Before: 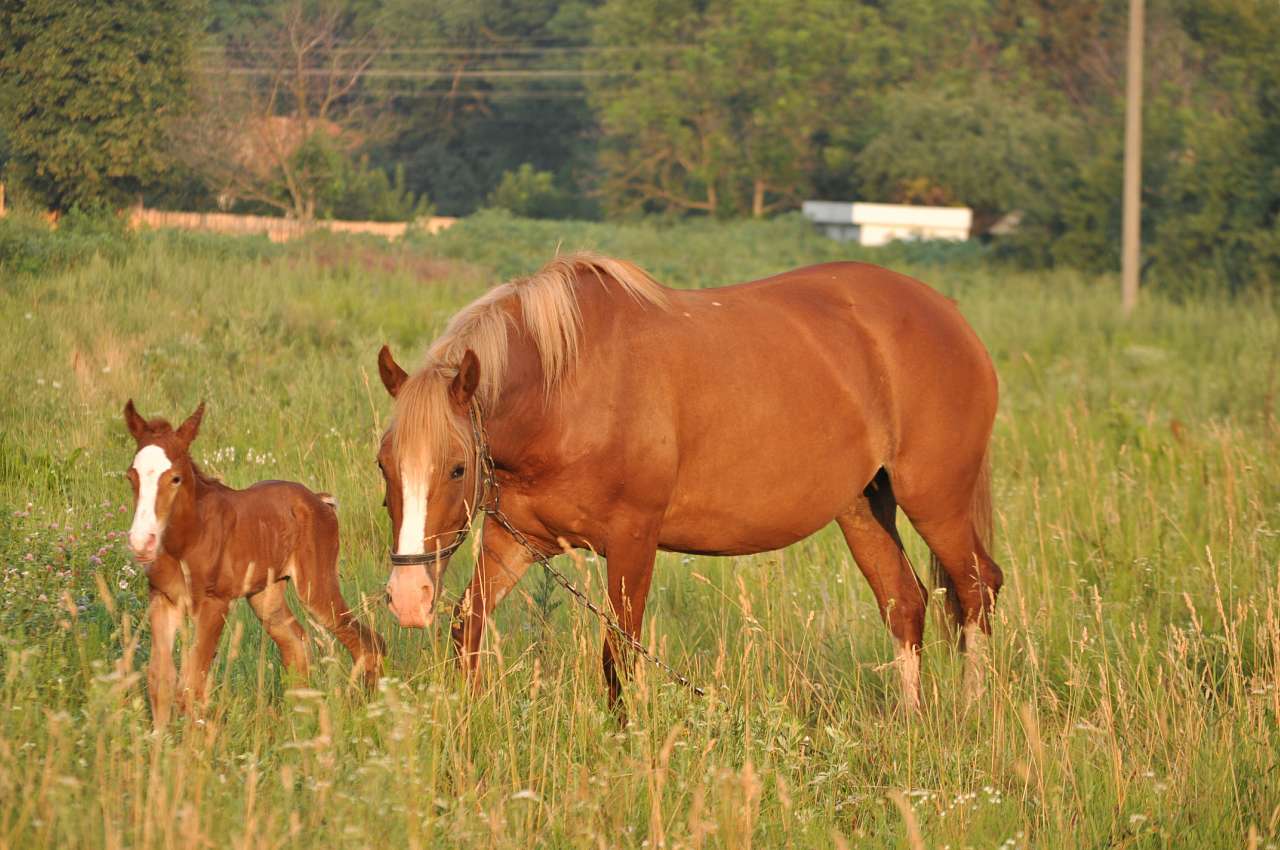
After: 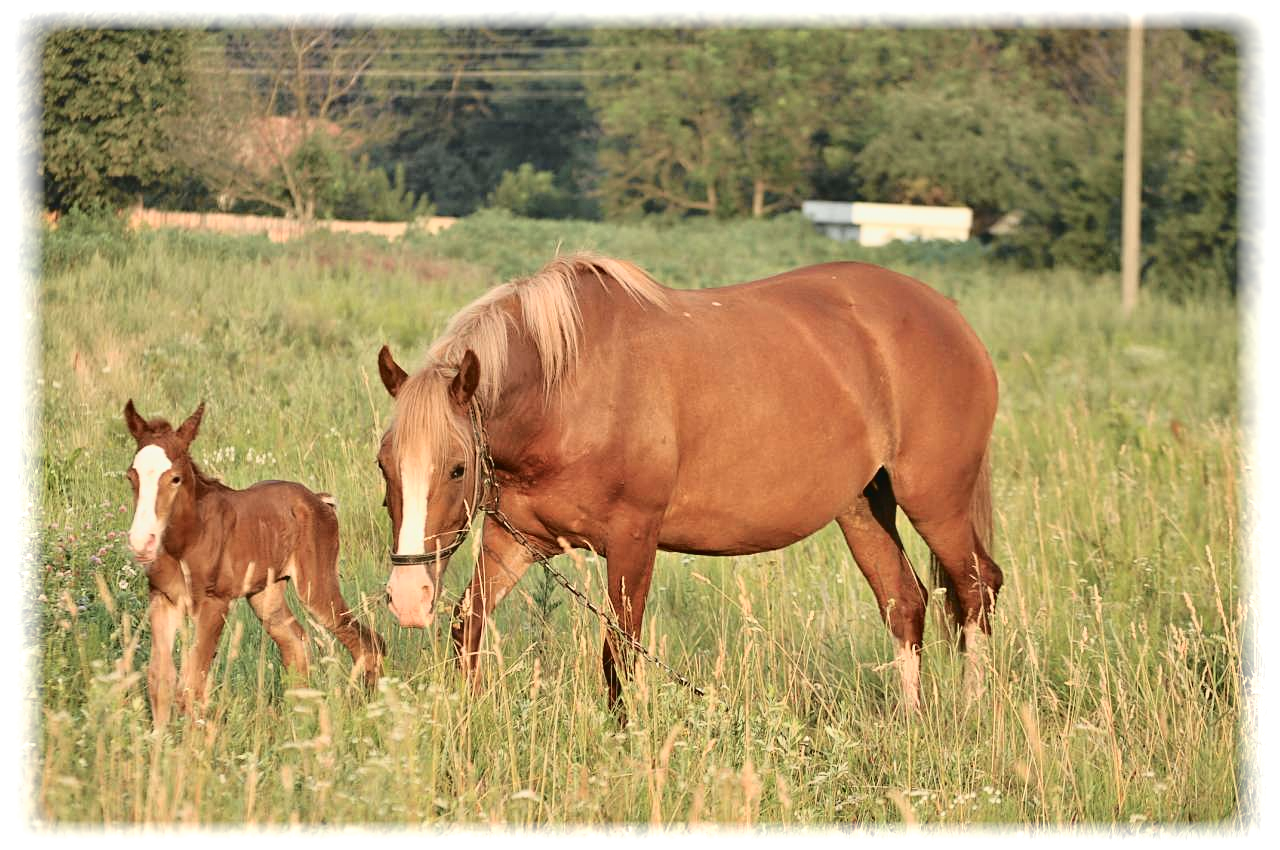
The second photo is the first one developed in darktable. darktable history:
vignetting: fall-off start 93%, fall-off radius 5%, brightness 1, saturation -0.49, automatic ratio true, width/height ratio 1.332, shape 0.04, unbound false
tone curve: curves: ch0 [(0, 0.032) (0.078, 0.052) (0.236, 0.168) (0.43, 0.472) (0.508, 0.566) (0.66, 0.754) (0.79, 0.883) (0.994, 0.974)]; ch1 [(0, 0) (0.161, 0.092) (0.35, 0.33) (0.379, 0.401) (0.456, 0.456) (0.508, 0.501) (0.547, 0.531) (0.573, 0.563) (0.625, 0.602) (0.718, 0.734) (1, 1)]; ch2 [(0, 0) (0.369, 0.427) (0.44, 0.434) (0.502, 0.501) (0.54, 0.537) (0.586, 0.59) (0.621, 0.604) (1, 1)], color space Lab, independent channels, preserve colors none
sharpen: amount 0.2
